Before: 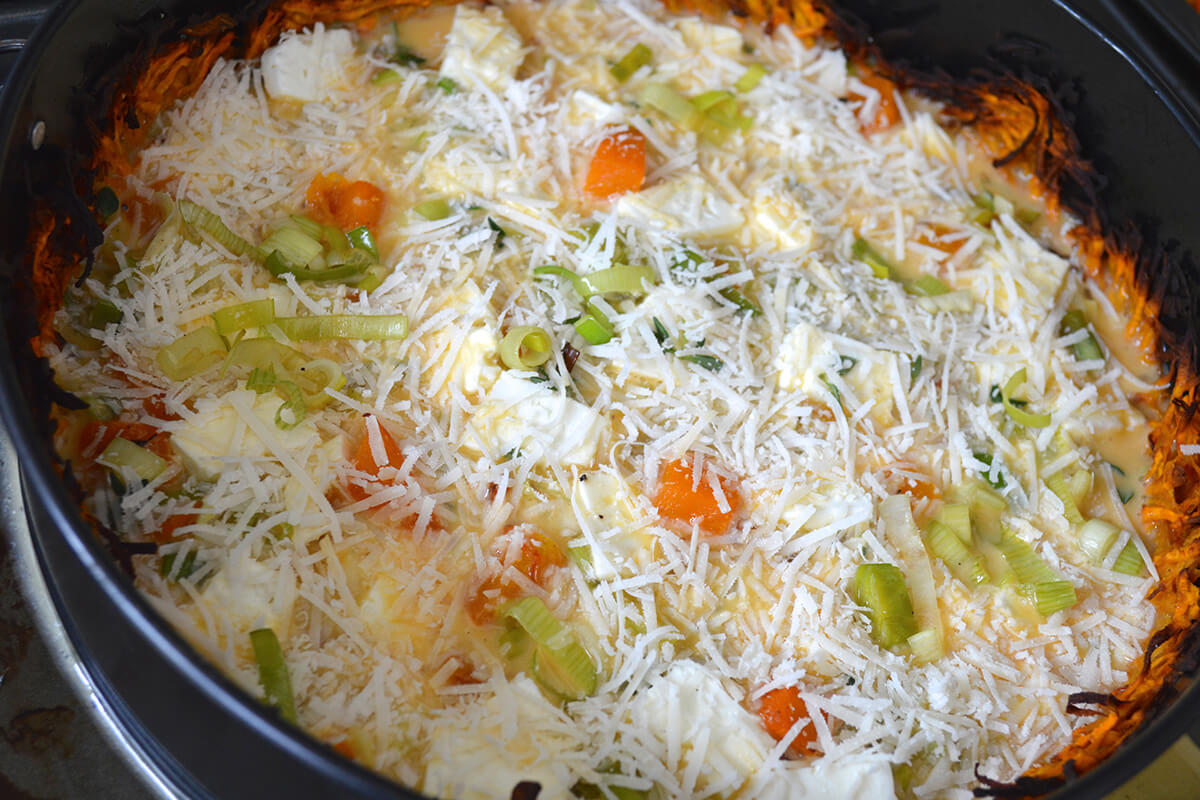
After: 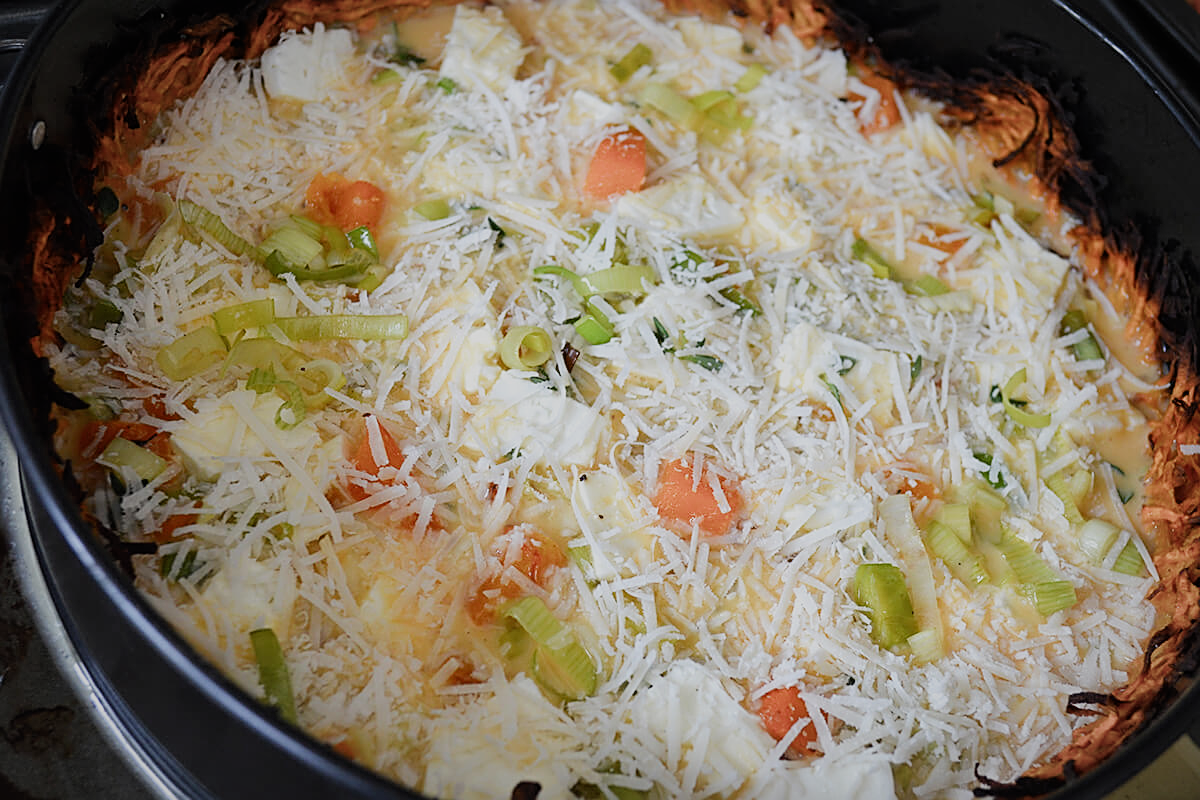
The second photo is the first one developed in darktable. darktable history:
filmic rgb: middle gray luminance 18.33%, black relative exposure -11.27 EV, white relative exposure 3.69 EV, target black luminance 0%, hardness 5.83, latitude 57.11%, contrast 0.965, shadows ↔ highlights balance 49.25%, color science v5 (2021), iterations of high-quality reconstruction 0, contrast in shadows safe, contrast in highlights safe
sharpen: amount 0.567
vignetting: fall-off radius 99.87%, width/height ratio 1.341, unbound false
